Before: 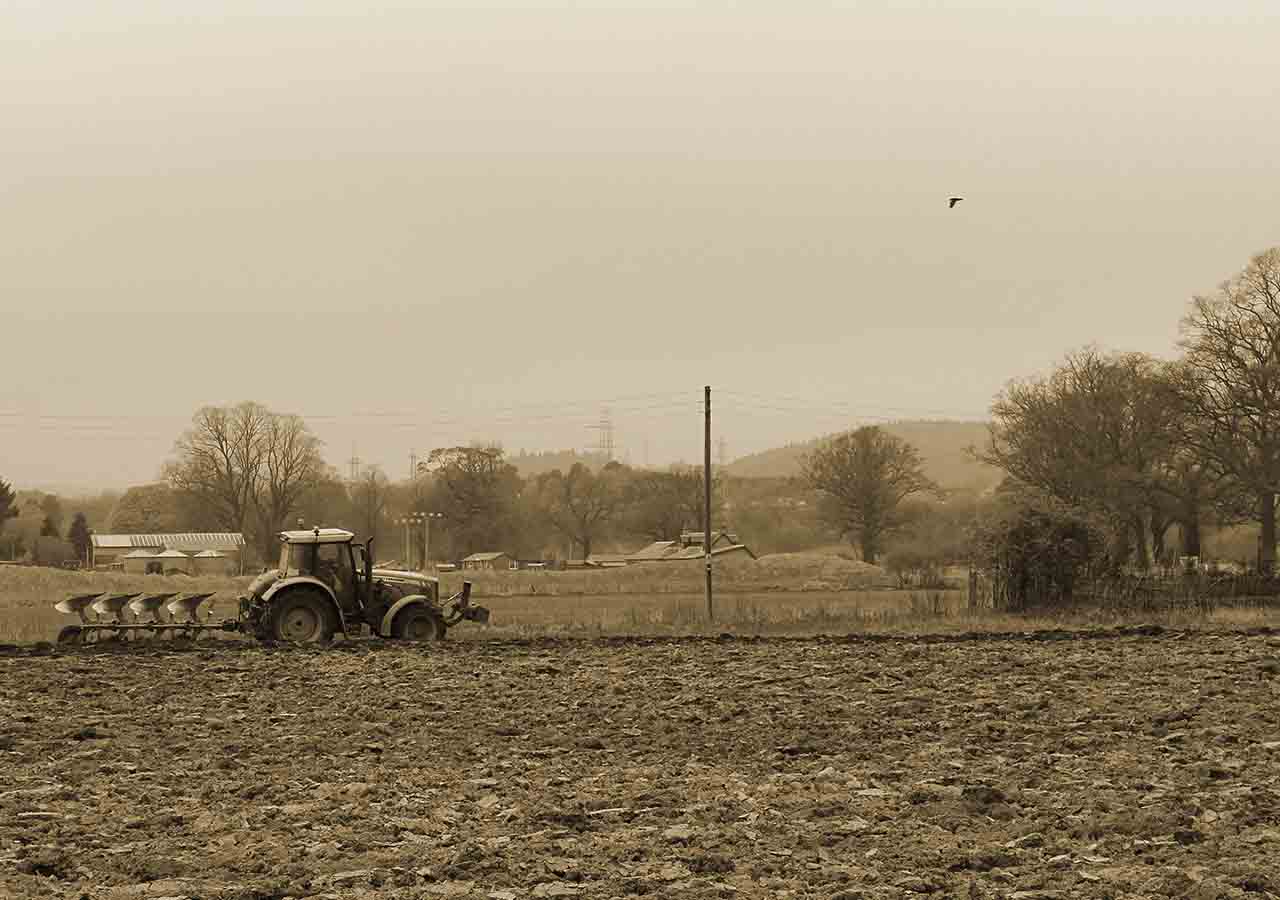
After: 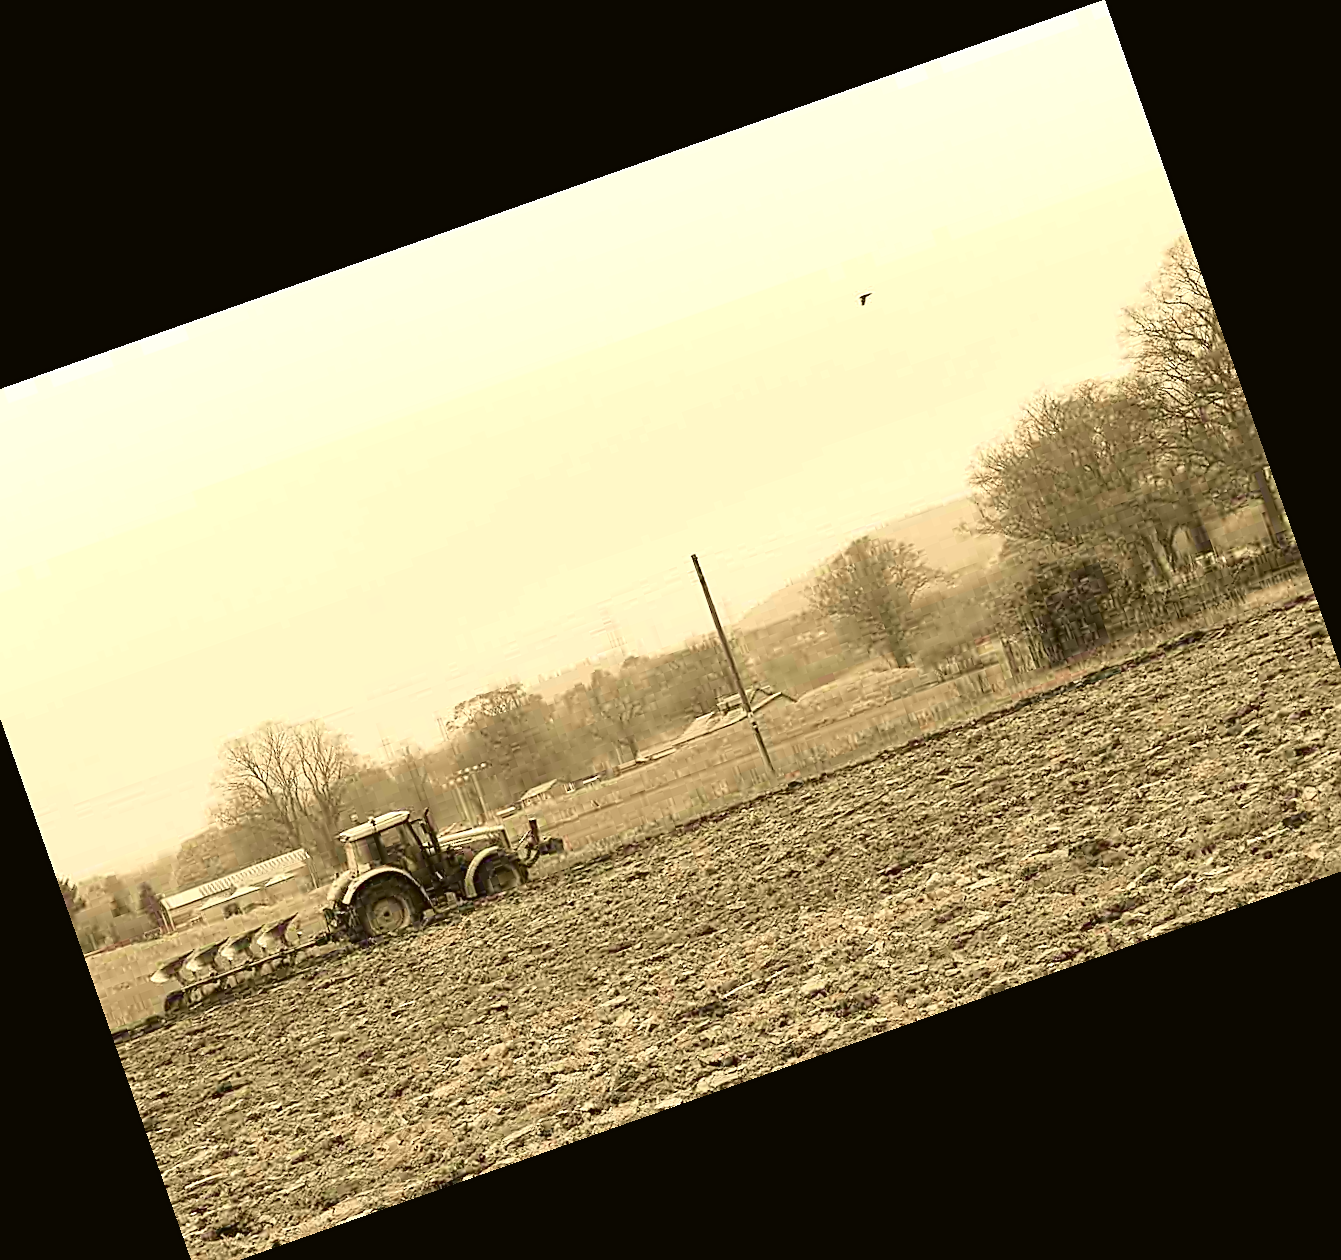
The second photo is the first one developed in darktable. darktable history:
tone curve: curves: ch0 [(0, 0.021) (0.049, 0.044) (0.152, 0.14) (0.328, 0.377) (0.473, 0.543) (0.641, 0.705) (0.85, 0.894) (1, 0.969)]; ch1 [(0, 0) (0.302, 0.331) (0.427, 0.433) (0.472, 0.47) (0.502, 0.503) (0.527, 0.524) (0.564, 0.591) (0.602, 0.632) (0.677, 0.701) (0.859, 0.885) (1, 1)]; ch2 [(0, 0) (0.33, 0.301) (0.447, 0.44) (0.487, 0.496) (0.502, 0.516) (0.535, 0.563) (0.565, 0.6) (0.618, 0.629) (1, 1)], color space Lab, independent channels, preserve colors none
crop and rotate: angle 19.43°, left 6.812%, right 4.125%, bottom 1.087%
exposure: black level correction 0, exposure 1 EV, compensate exposure bias true, compensate highlight preservation false
sharpen: on, module defaults
